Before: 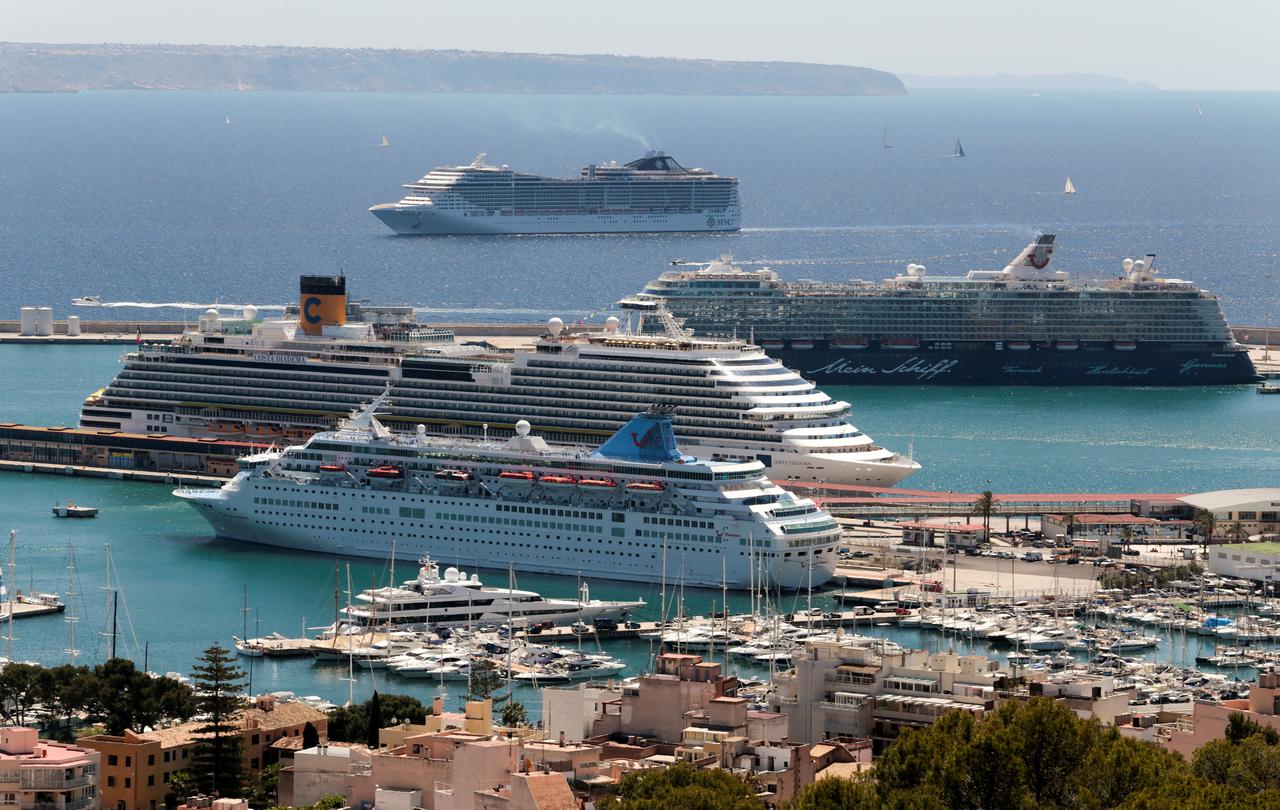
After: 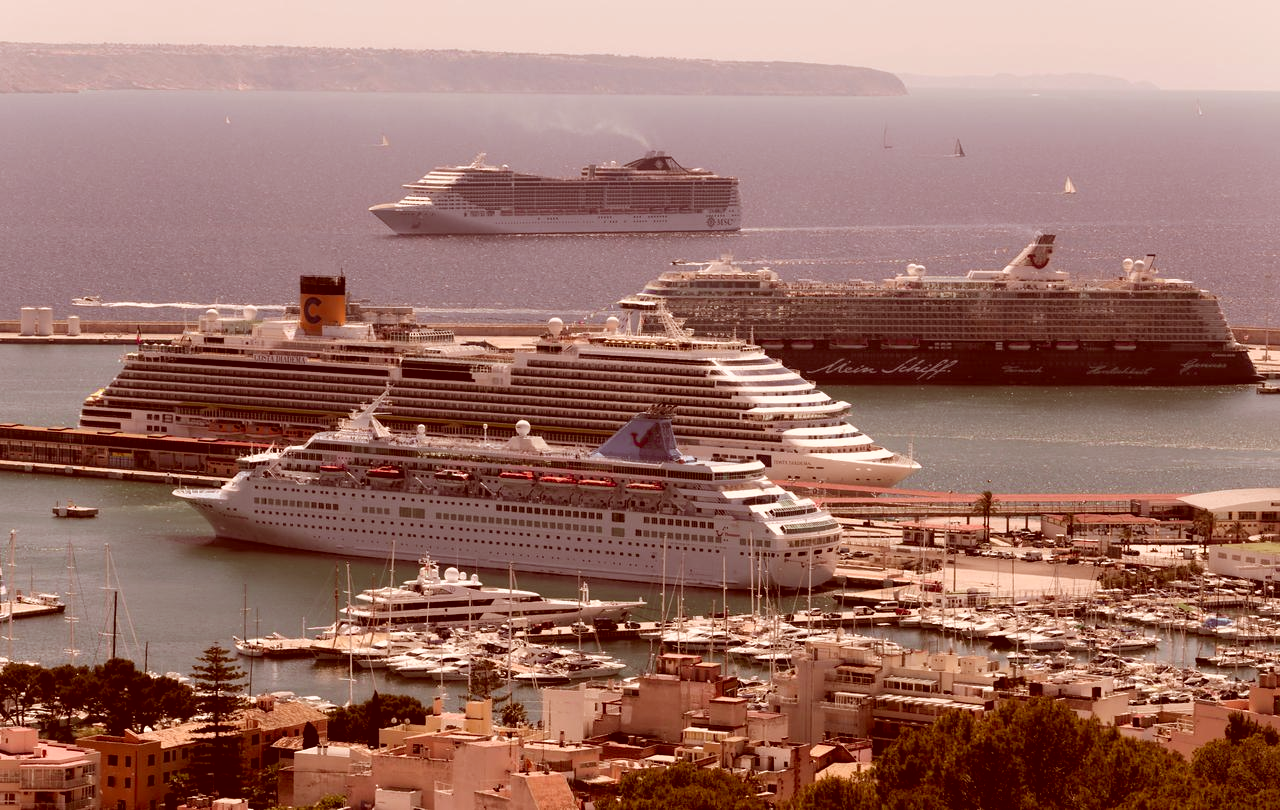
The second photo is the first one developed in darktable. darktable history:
color correction: highlights a* 9.53, highlights b* 9.02, shadows a* 39.78, shadows b* 39.28, saturation 0.791
